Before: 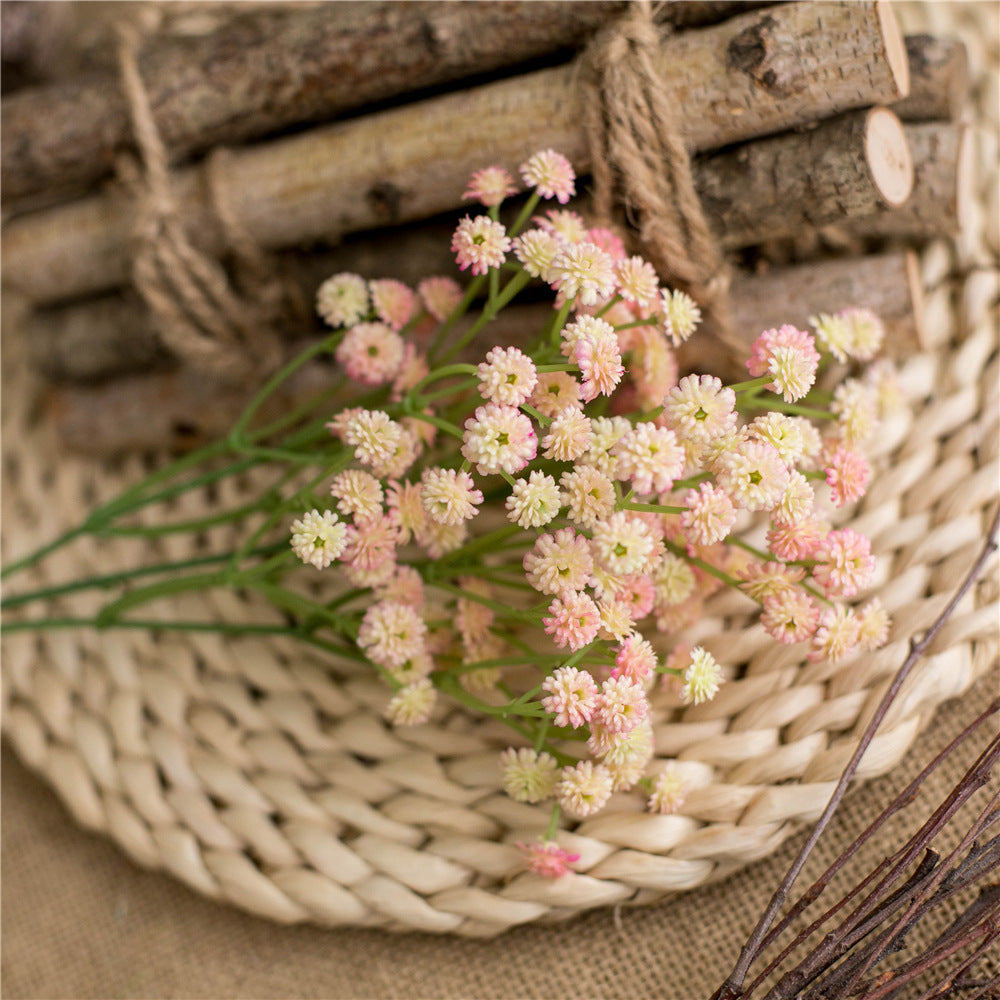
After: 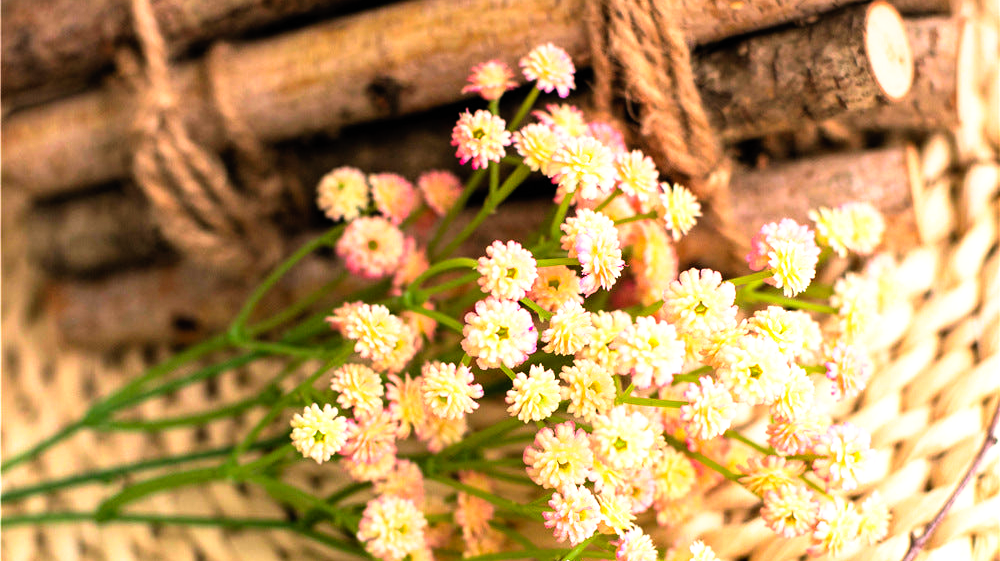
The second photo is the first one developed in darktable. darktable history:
crop and rotate: top 10.605%, bottom 33.274%
tone curve: curves: ch0 [(0, 0) (0.003, 0.001) (0.011, 0.002) (0.025, 0.002) (0.044, 0.006) (0.069, 0.01) (0.1, 0.017) (0.136, 0.023) (0.177, 0.038) (0.224, 0.066) (0.277, 0.118) (0.335, 0.185) (0.399, 0.264) (0.468, 0.365) (0.543, 0.475) (0.623, 0.606) (0.709, 0.759) (0.801, 0.923) (0.898, 0.999) (1, 1)], preserve colors none
graduated density: density 0.38 EV, hardness 21%, rotation -6.11°, saturation 32%
contrast brightness saturation: contrast 0.1, brightness 0.3, saturation 0.14
